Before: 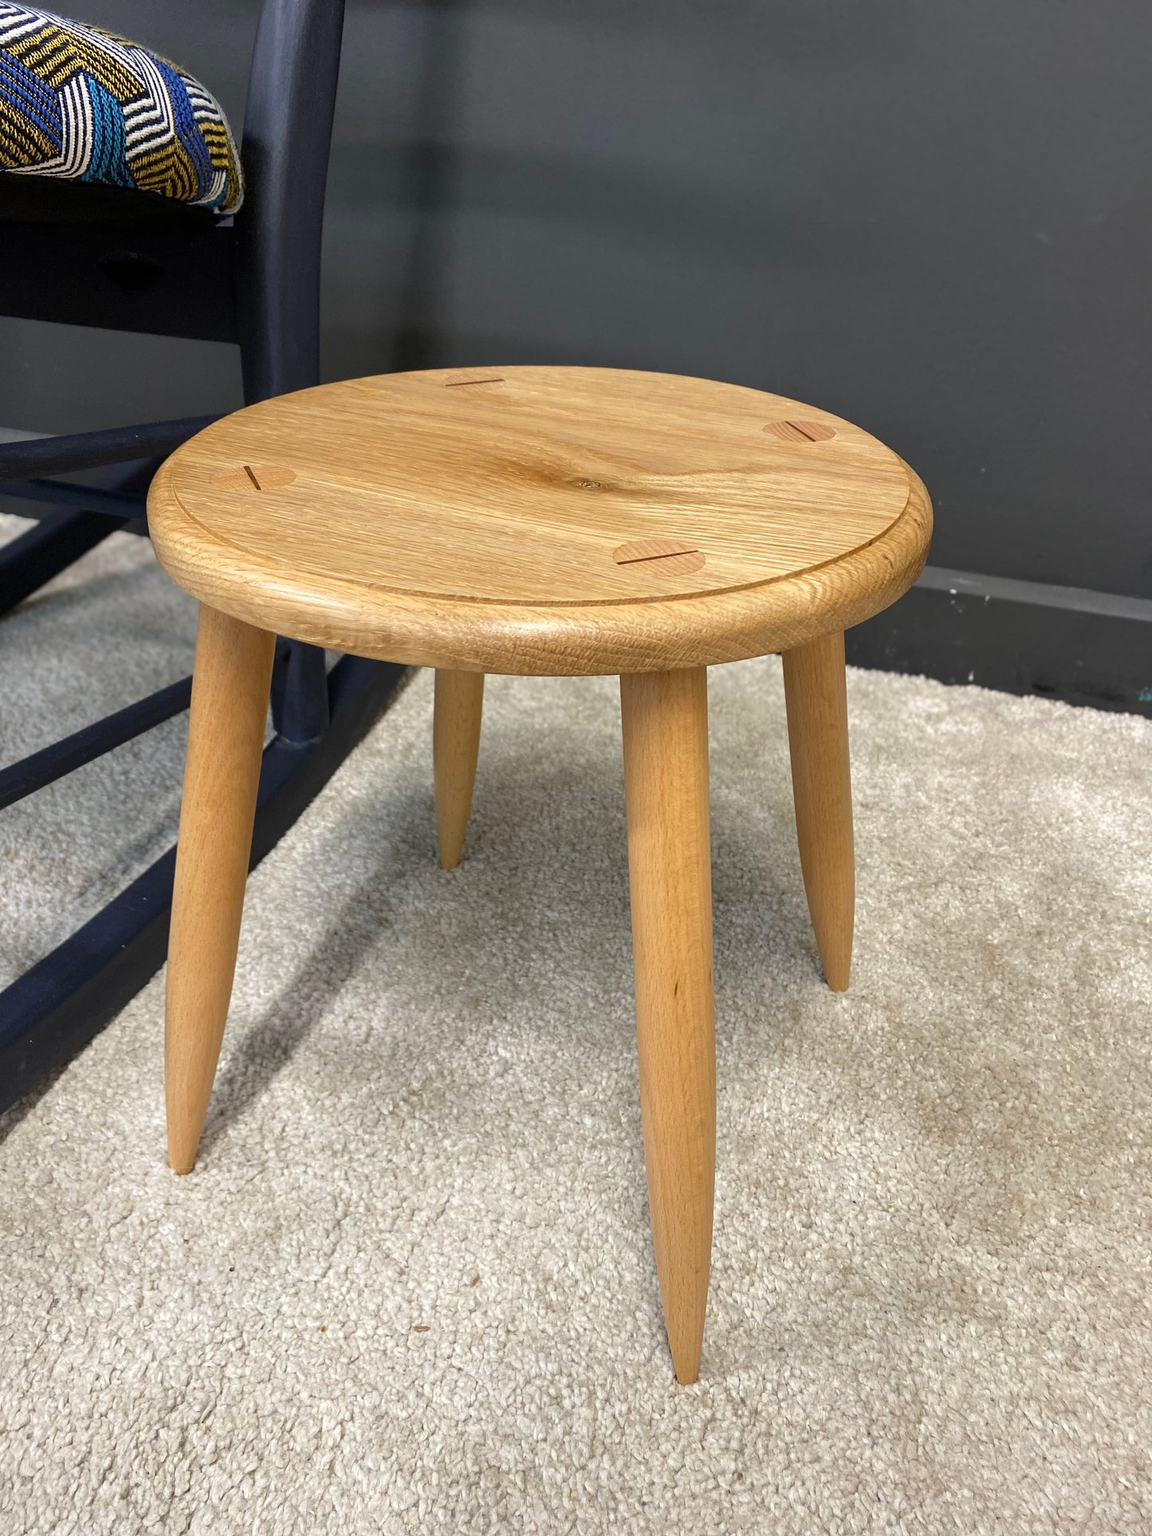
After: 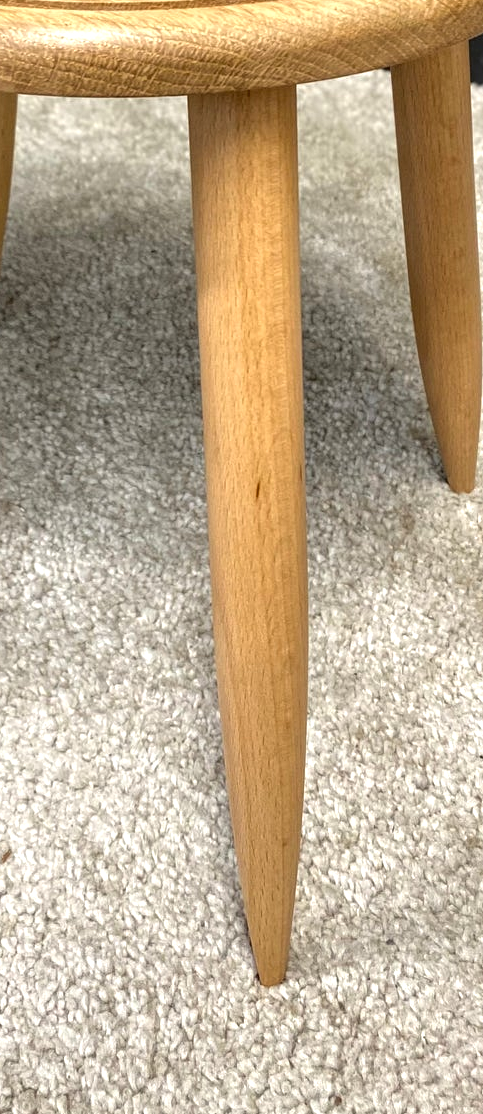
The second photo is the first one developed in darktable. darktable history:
crop: left 40.868%, top 39.007%, right 25.702%, bottom 3.134%
exposure: exposure 0.201 EV, compensate exposure bias true, compensate highlight preservation false
local contrast: detail 150%
